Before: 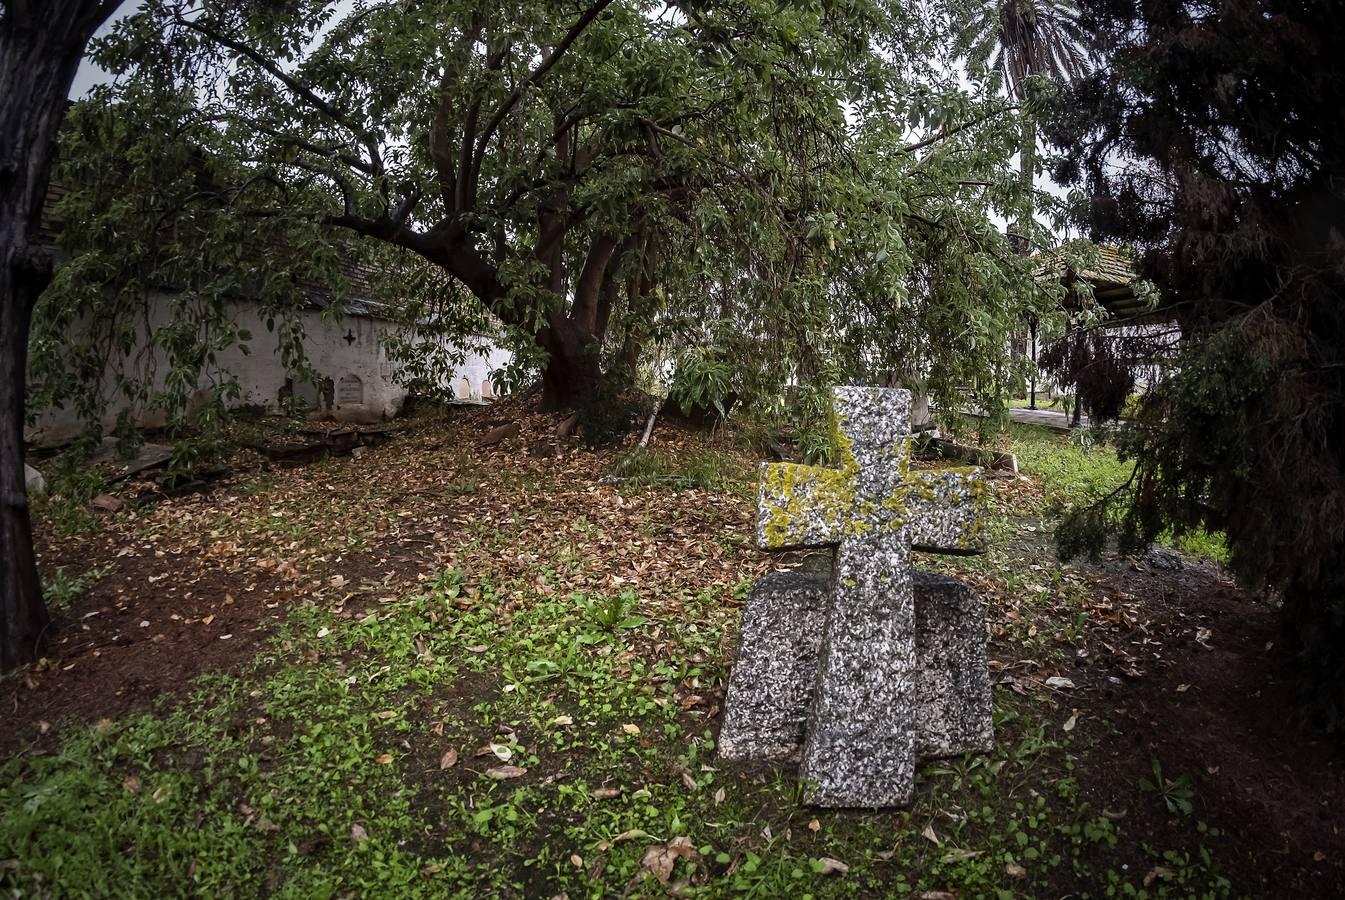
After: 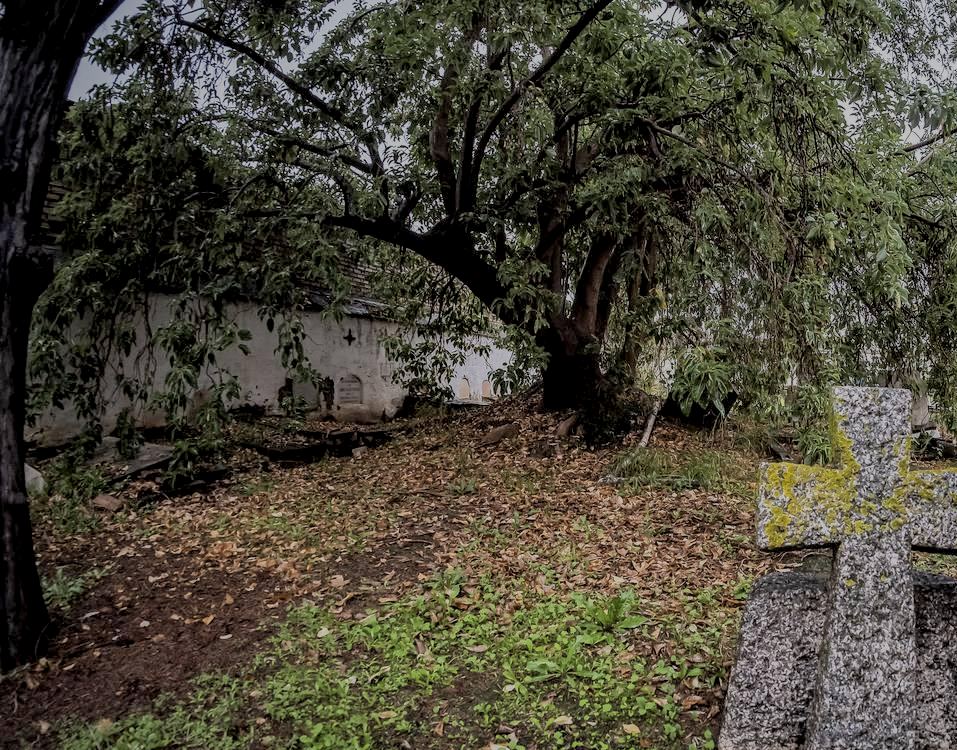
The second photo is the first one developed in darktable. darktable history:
local contrast: on, module defaults
crop: right 28.816%, bottom 16.569%
filmic rgb: black relative exposure -6.99 EV, white relative exposure 6.03 EV, target black luminance 0%, hardness 2.77, latitude 61.83%, contrast 0.698, highlights saturation mix 10.6%, shadows ↔ highlights balance -0.048%, color science v6 (2022)
